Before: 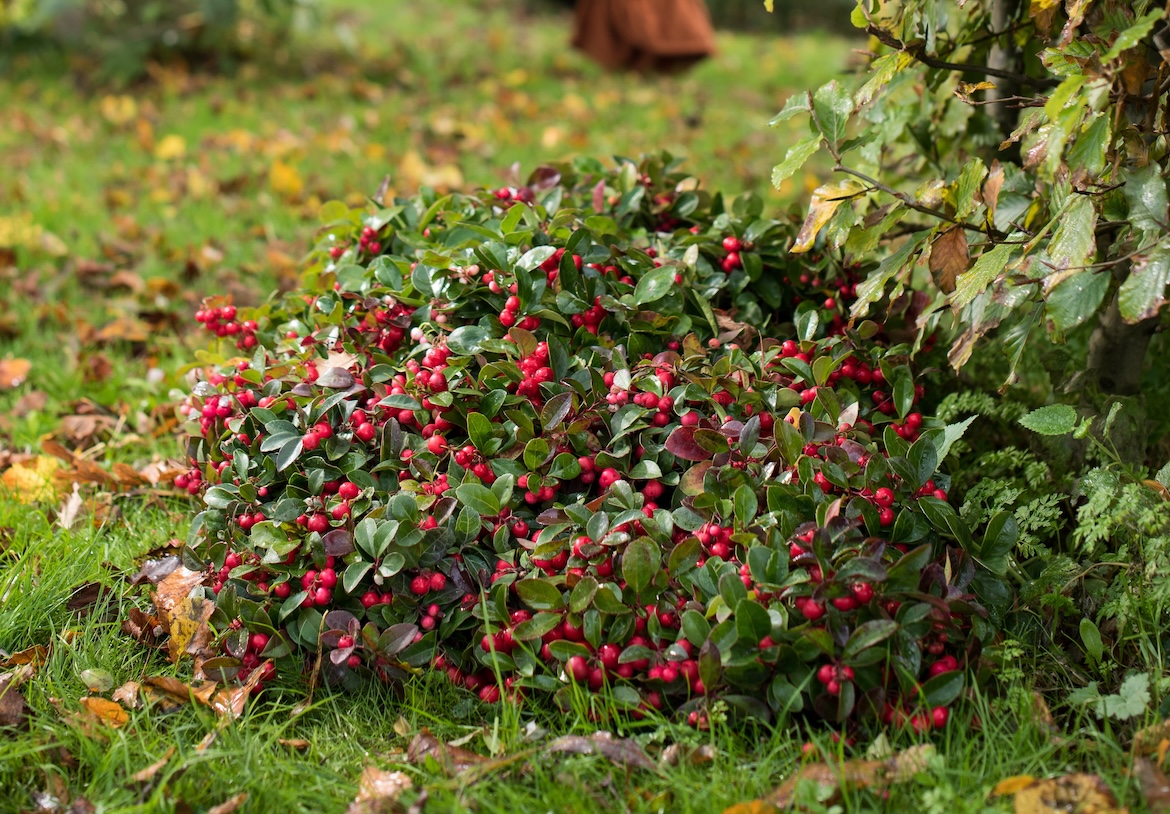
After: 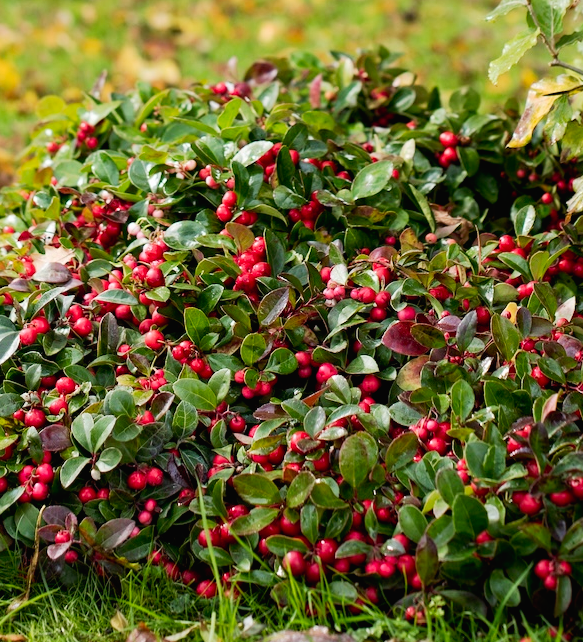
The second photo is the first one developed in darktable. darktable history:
crop and rotate: angle 0.024°, left 24.26%, top 13.025%, right 25.858%, bottom 8.034%
tone curve: curves: ch0 [(0, 0.013) (0.054, 0.018) (0.205, 0.191) (0.289, 0.292) (0.39, 0.424) (0.493, 0.551) (0.666, 0.743) (0.795, 0.841) (1, 0.998)]; ch1 [(0, 0) (0.385, 0.343) (0.439, 0.415) (0.494, 0.495) (0.501, 0.501) (0.51, 0.509) (0.54, 0.552) (0.586, 0.614) (0.66, 0.706) (0.783, 0.804) (1, 1)]; ch2 [(0, 0) (0.32, 0.281) (0.403, 0.399) (0.441, 0.428) (0.47, 0.469) (0.498, 0.496) (0.524, 0.538) (0.566, 0.579) (0.633, 0.665) (0.7, 0.711) (1, 1)], preserve colors none
